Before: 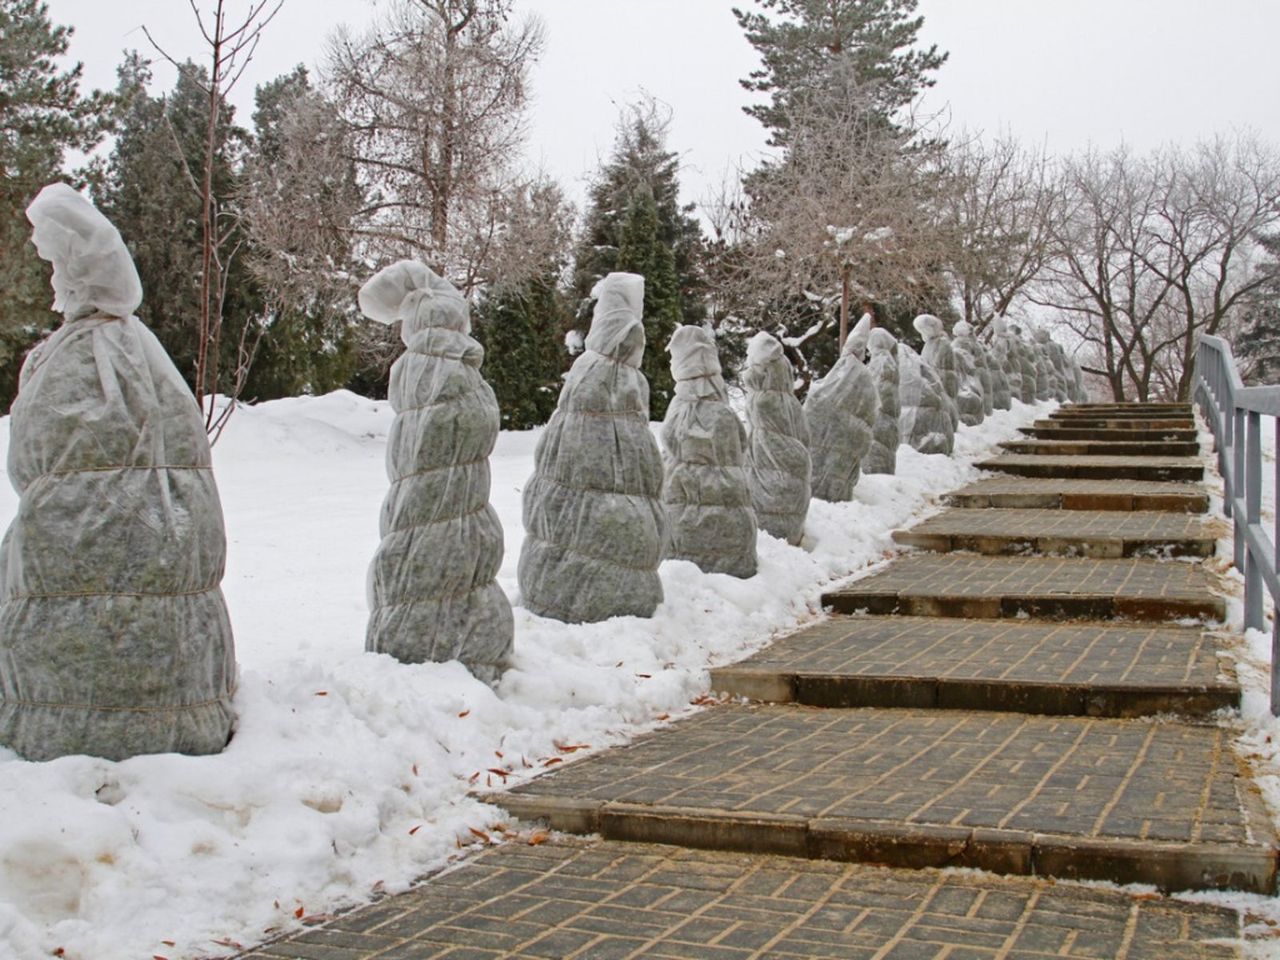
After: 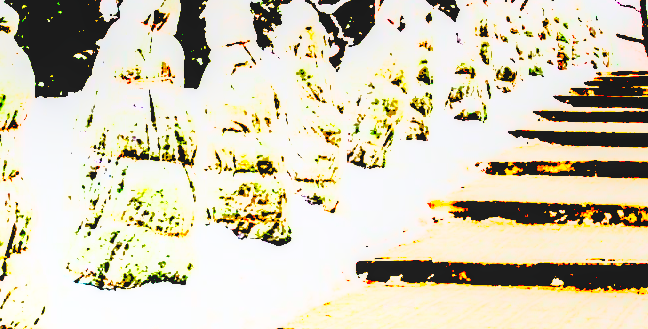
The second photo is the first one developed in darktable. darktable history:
crop: left 36.393%, top 34.73%, right 12.942%, bottom 30.979%
color correction: highlights a* -0.233, highlights b* -0.124
shadows and highlights: highlights color adjustment 42.5%
local contrast: on, module defaults
exposure: black level correction 0.1, exposure 2.986 EV, compensate exposure bias true, compensate highlight preservation false
velvia: on, module defaults
